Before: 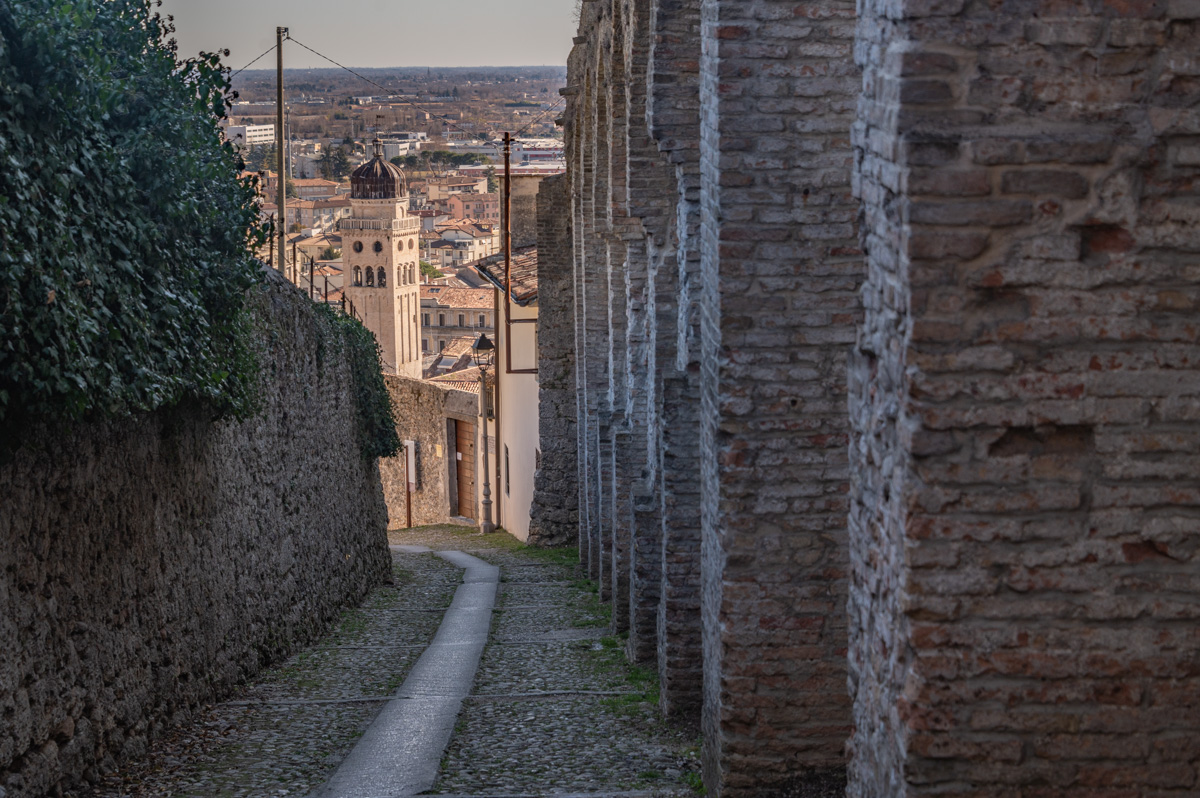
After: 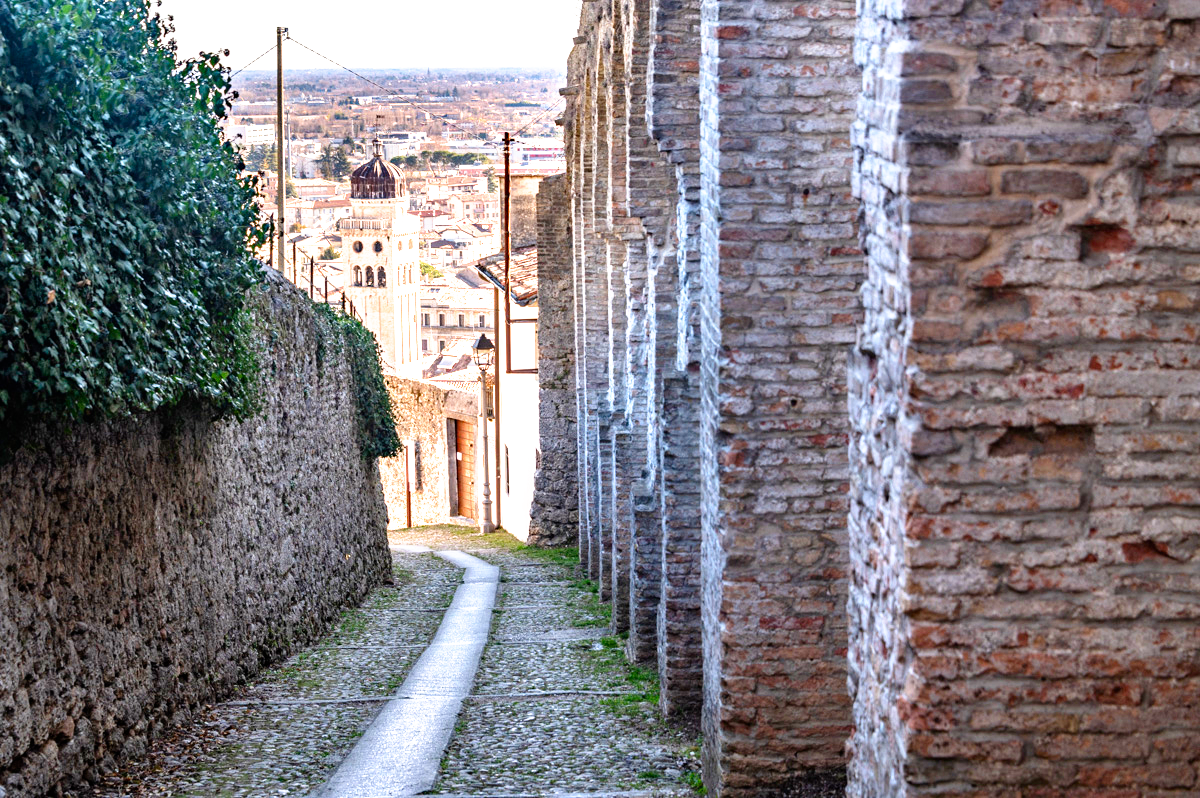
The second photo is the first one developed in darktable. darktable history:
contrast brightness saturation: contrast 0.04, saturation 0.16
filmic rgb: black relative exposure -8.7 EV, white relative exposure 2.7 EV, threshold 3 EV, target black luminance 0%, hardness 6.25, latitude 76.53%, contrast 1.326, shadows ↔ highlights balance -0.349%, preserve chrominance no, color science v4 (2020), enable highlight reconstruction true
exposure: black level correction 0, exposure 1.55 EV, compensate exposure bias true, compensate highlight preservation false
